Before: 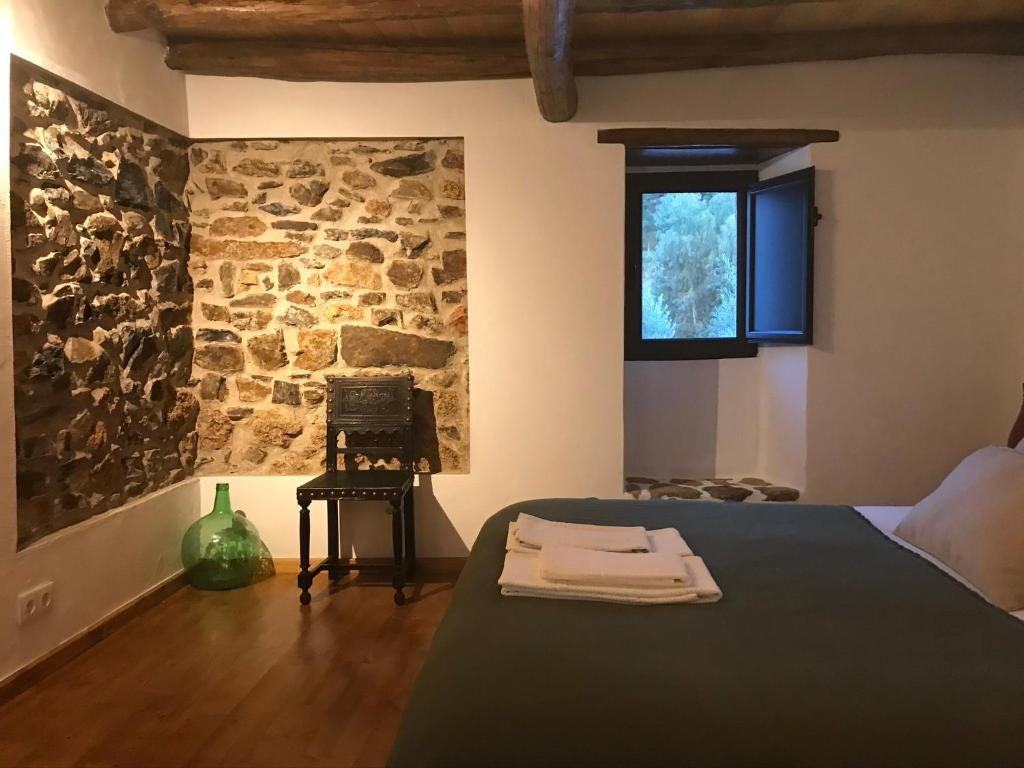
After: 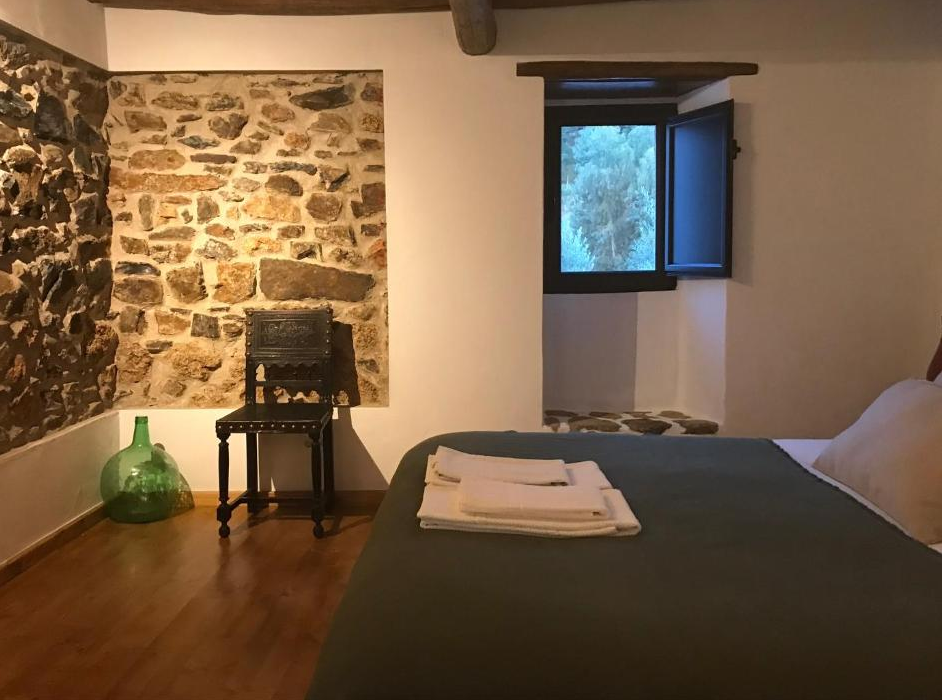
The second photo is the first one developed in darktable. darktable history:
crop and rotate: left 7.974%, top 8.844%
